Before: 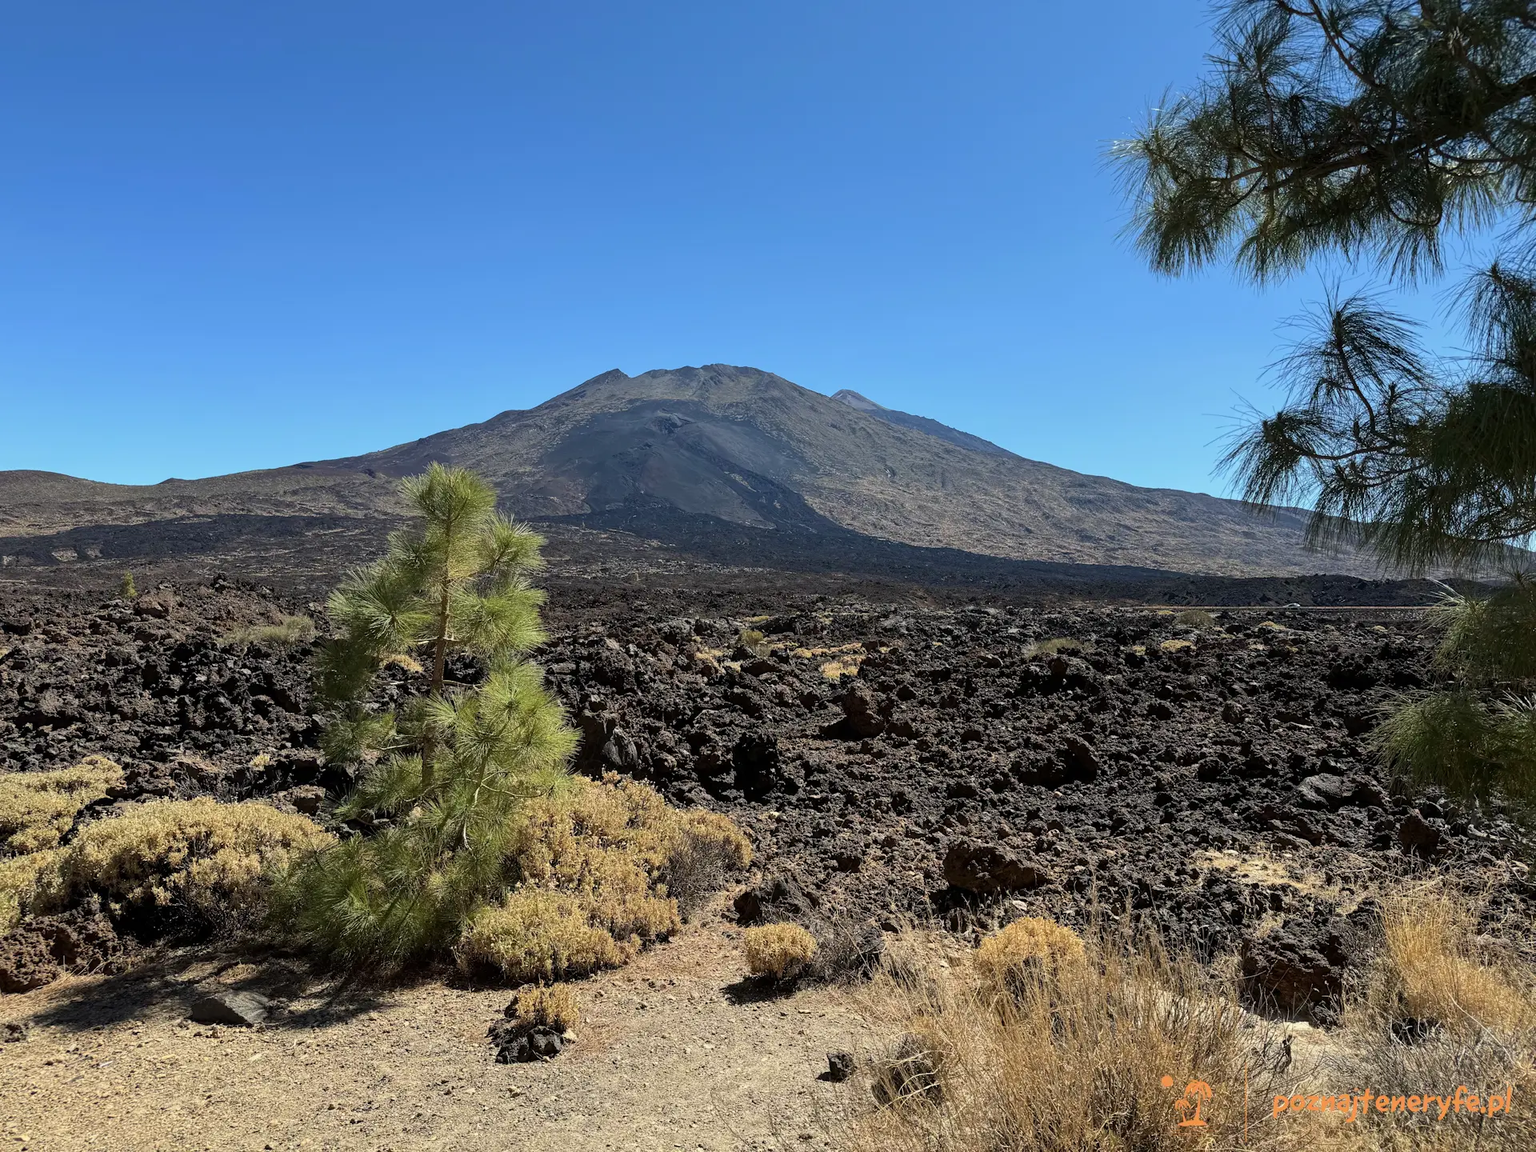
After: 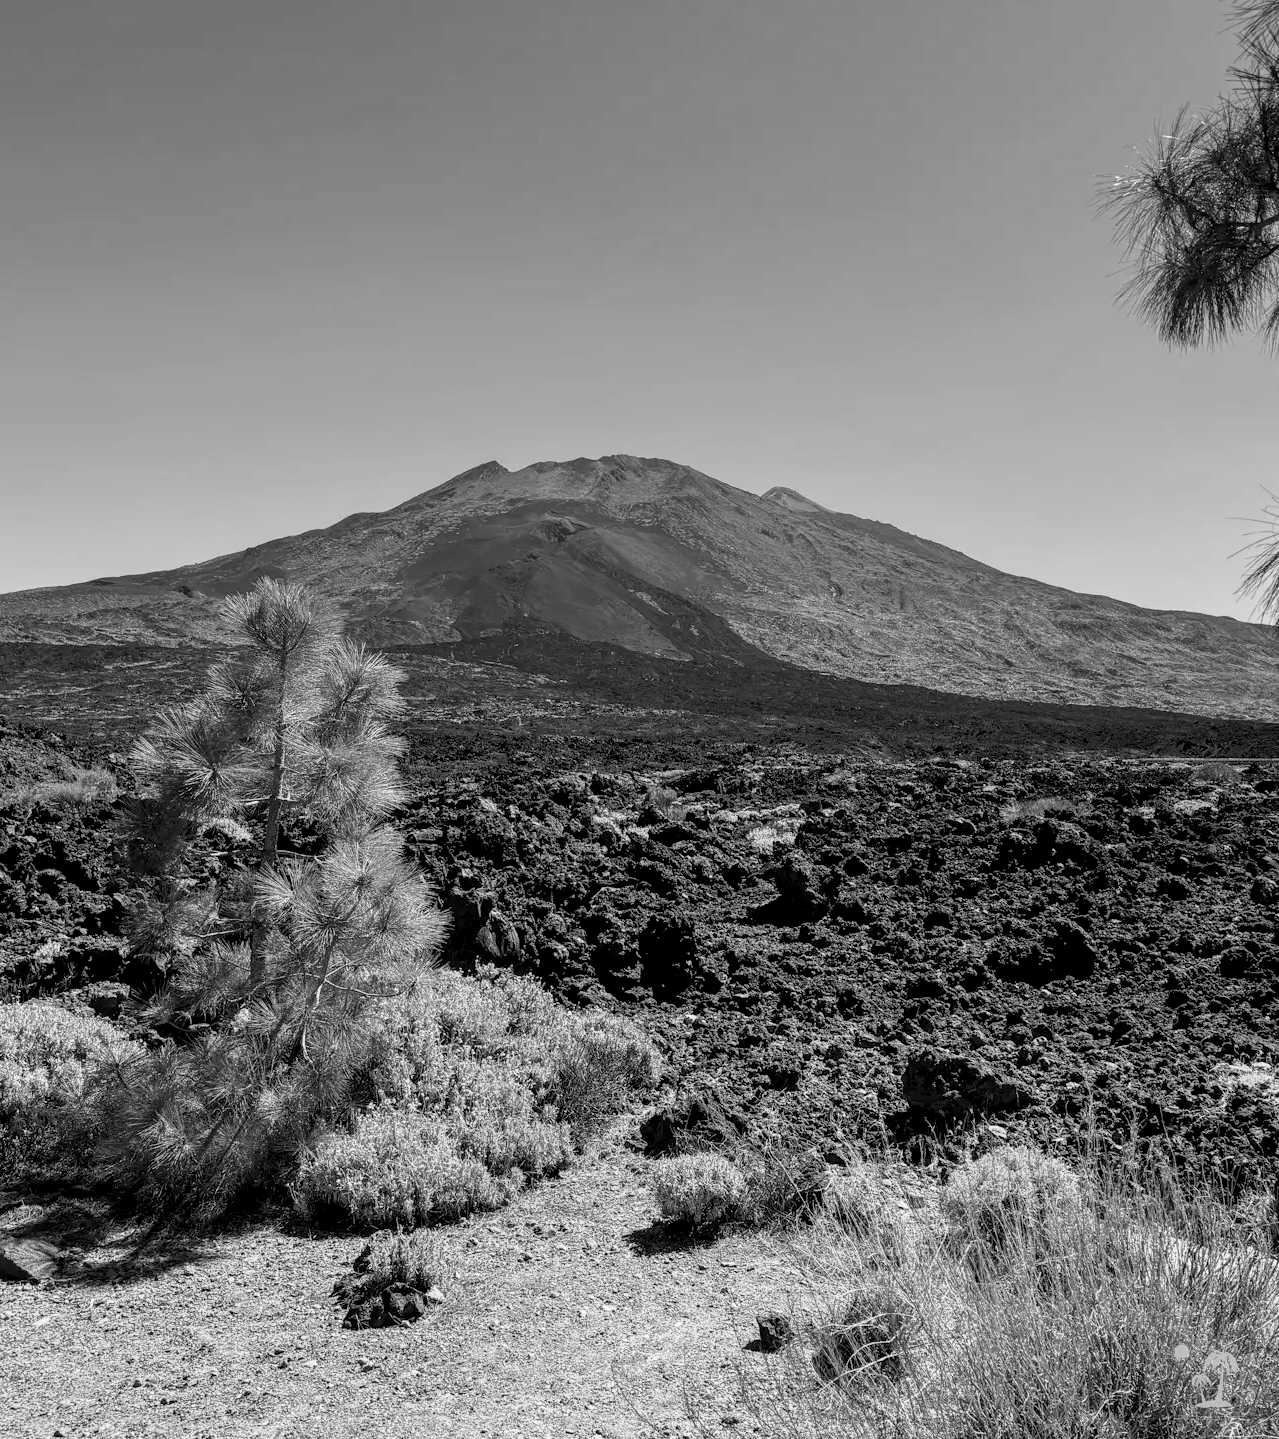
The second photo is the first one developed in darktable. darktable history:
white balance: red 1.188, blue 1.11
monochrome: on, module defaults
local contrast: on, module defaults
crop and rotate: left 14.436%, right 18.898%
